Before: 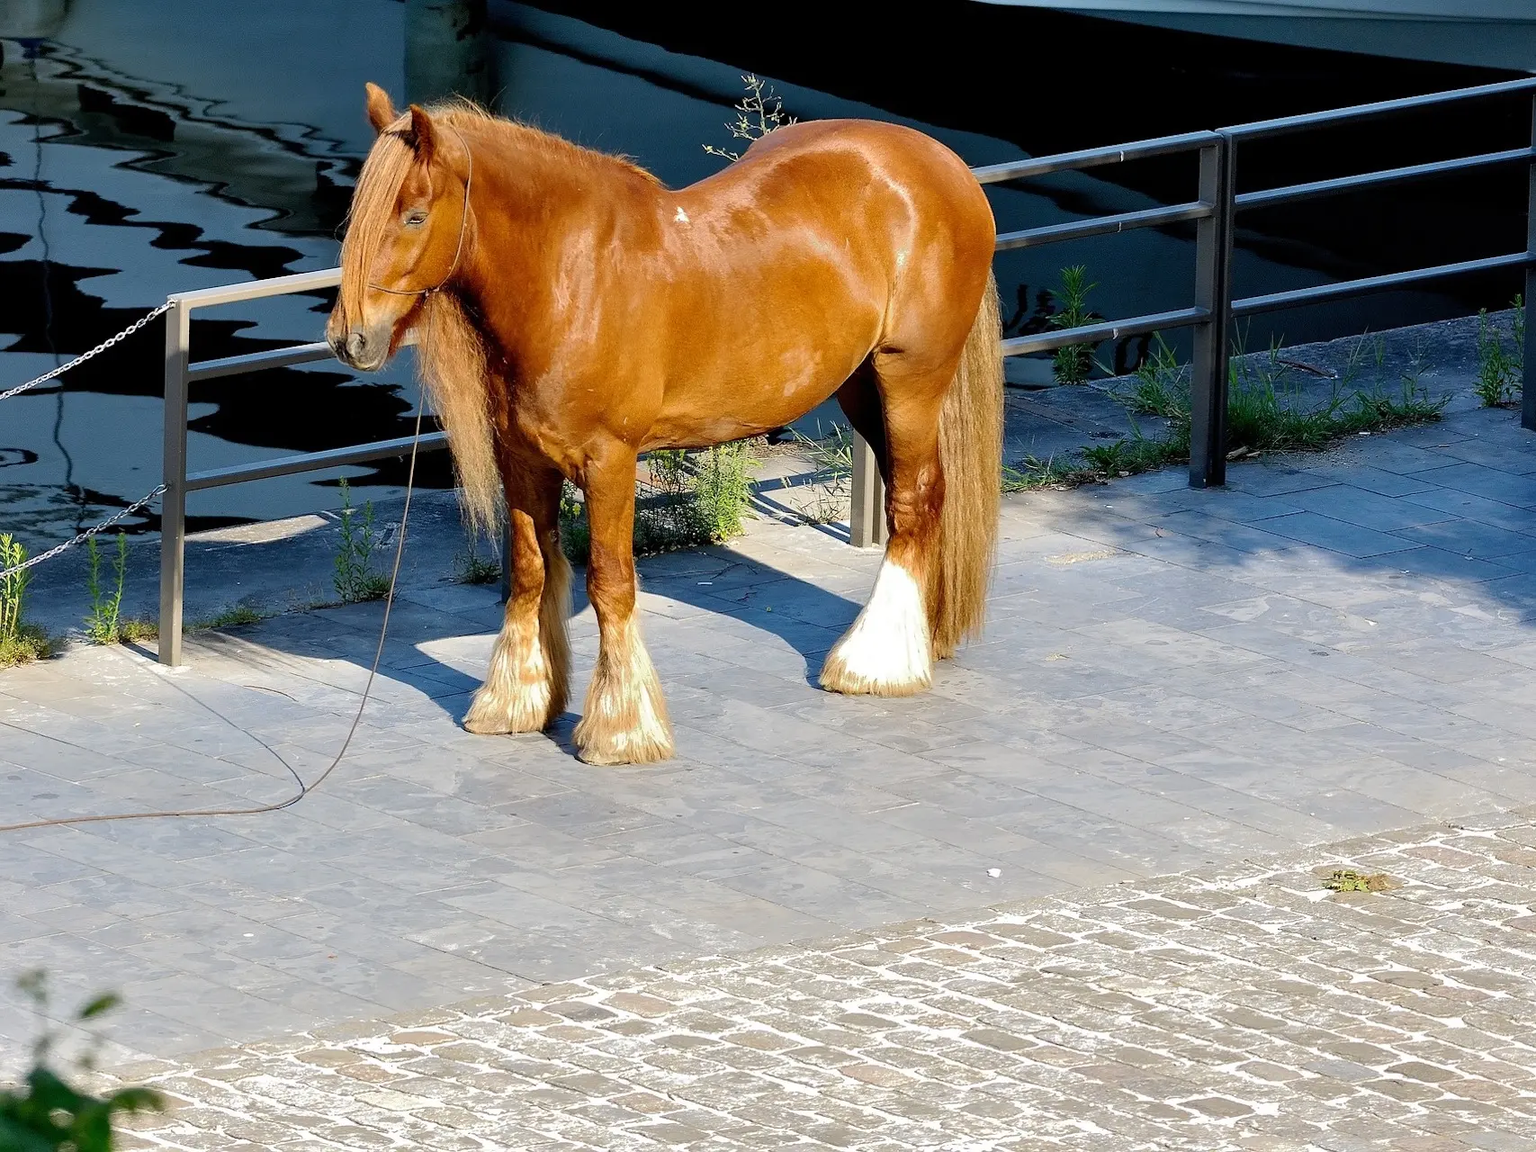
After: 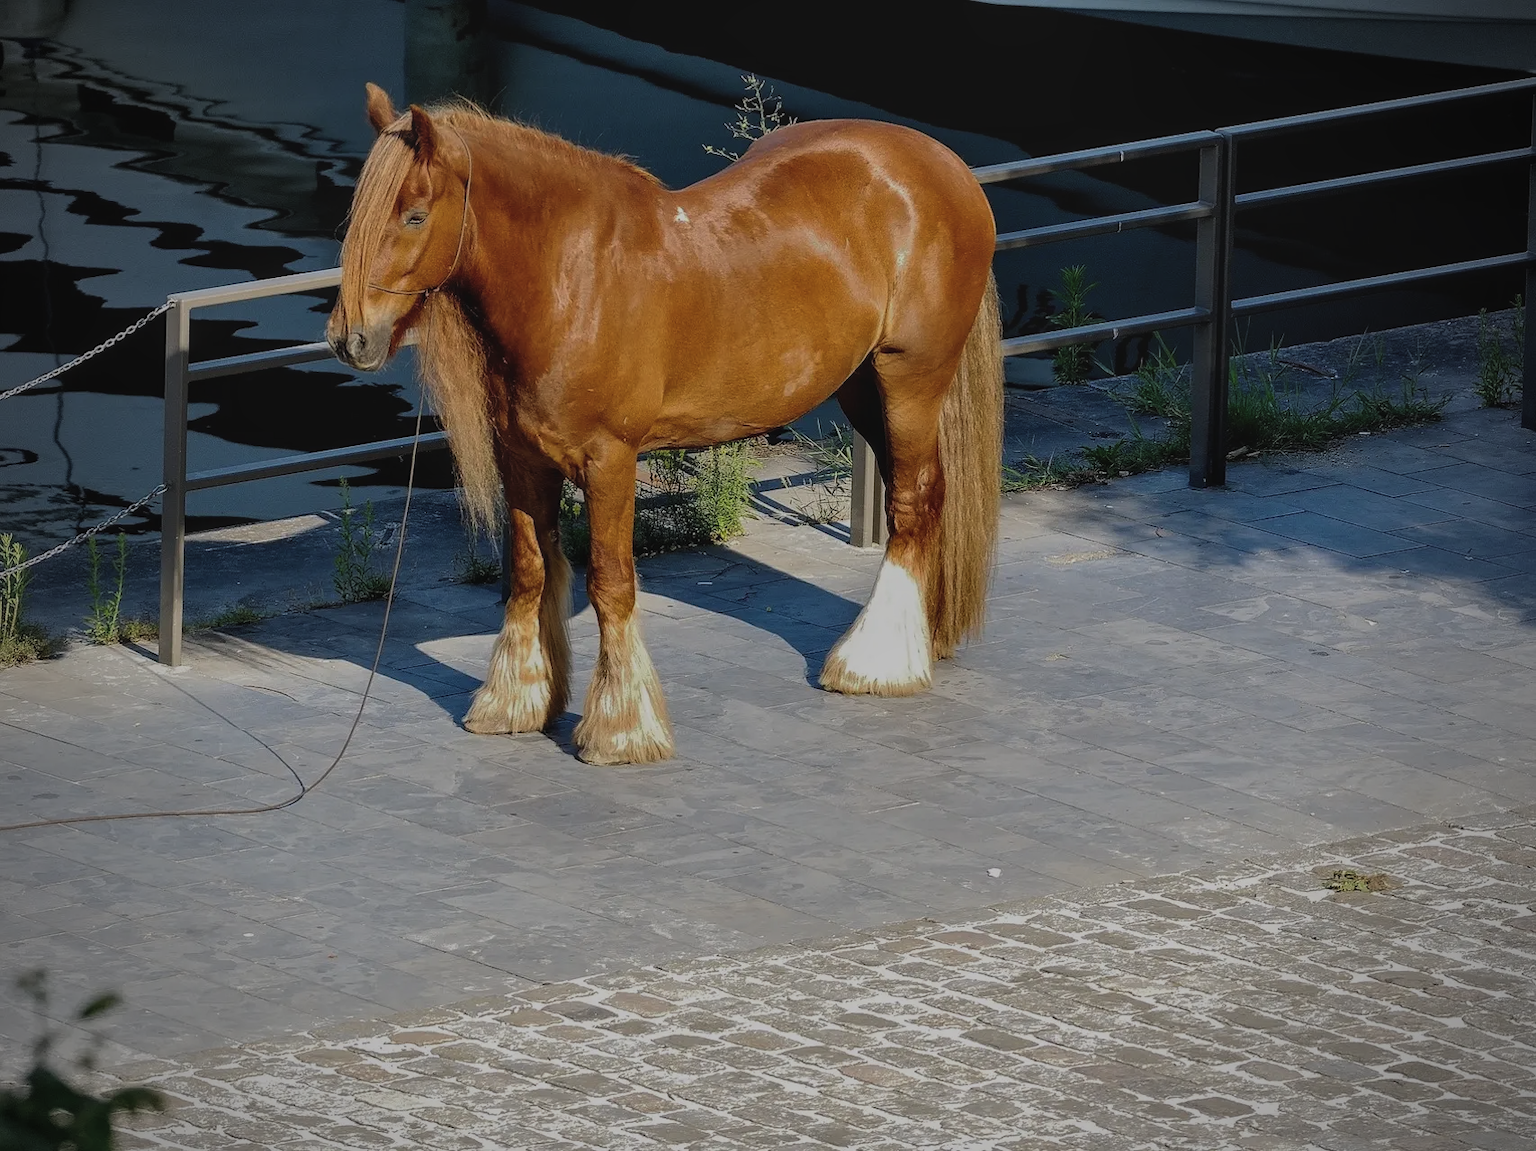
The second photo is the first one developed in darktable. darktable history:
local contrast: on, module defaults
exposure: black level correction -0.016, exposure -1.095 EV, compensate exposure bias true, compensate highlight preservation false
vignetting: fall-off start 71.59%
